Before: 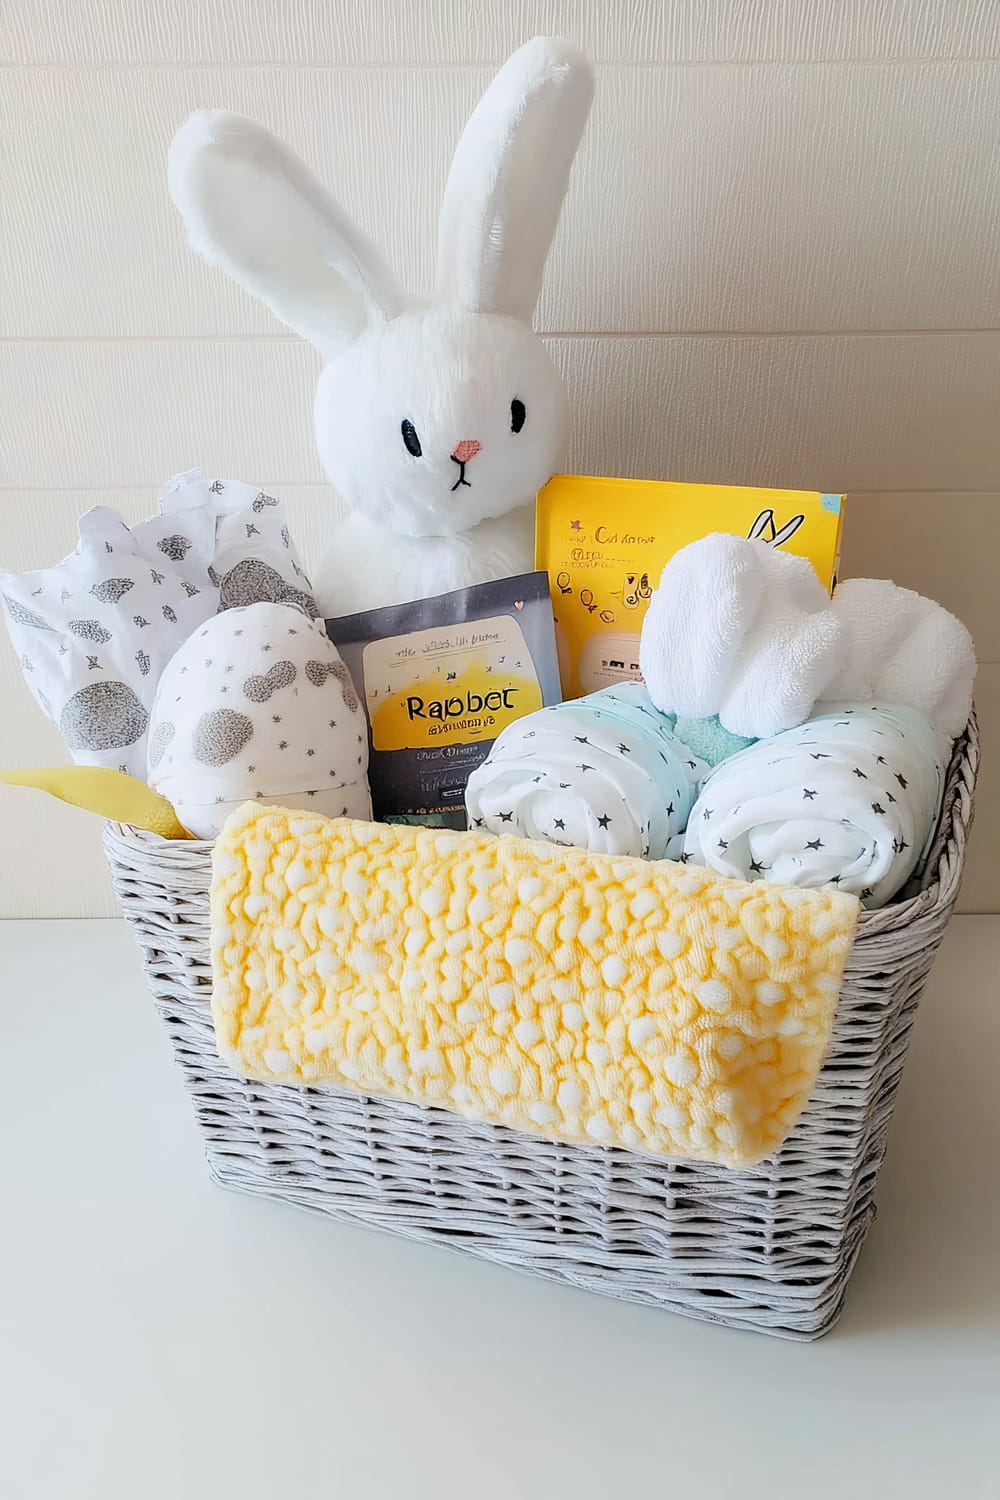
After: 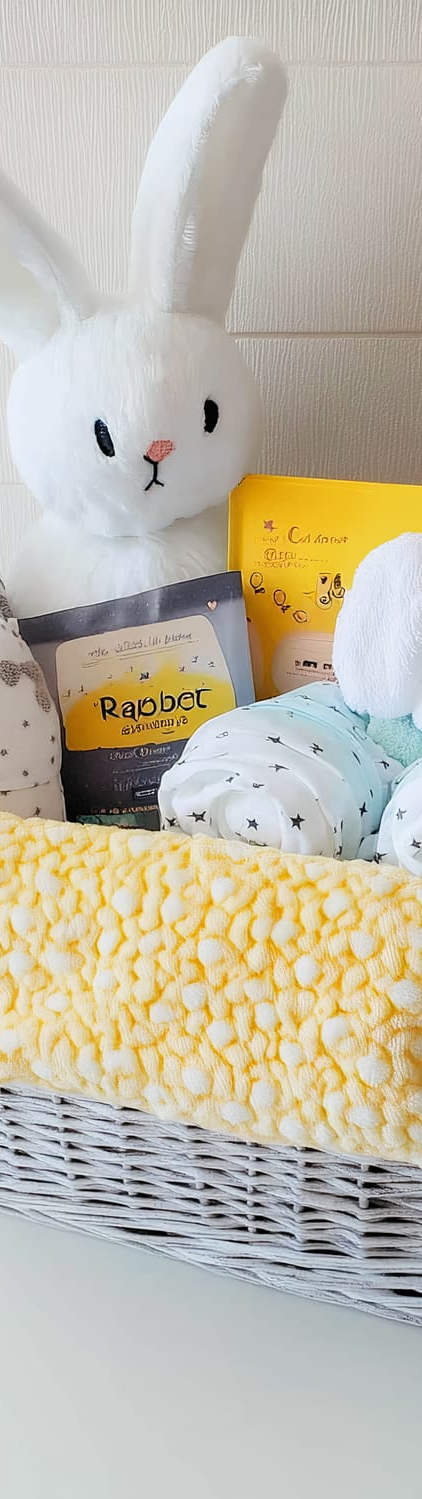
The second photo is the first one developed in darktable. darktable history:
crop: left 30.763%, right 26.996%
